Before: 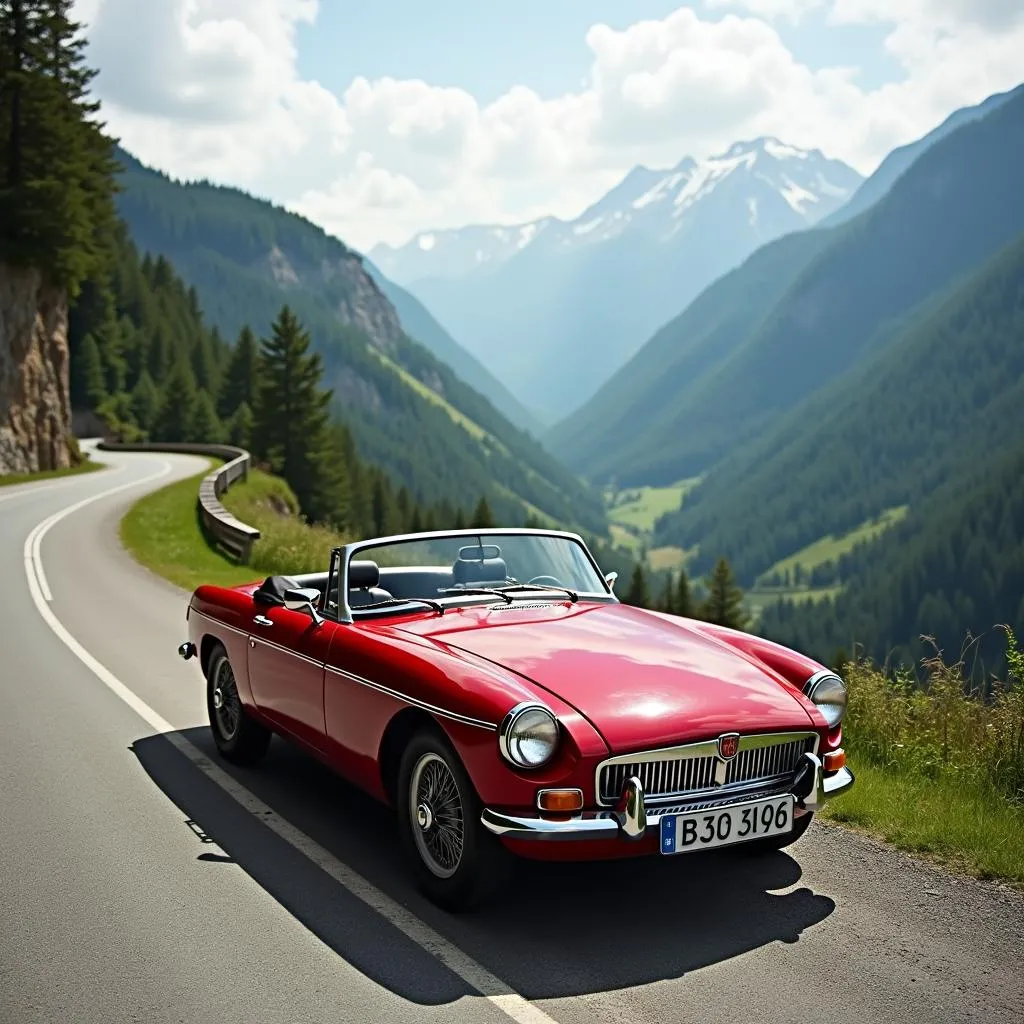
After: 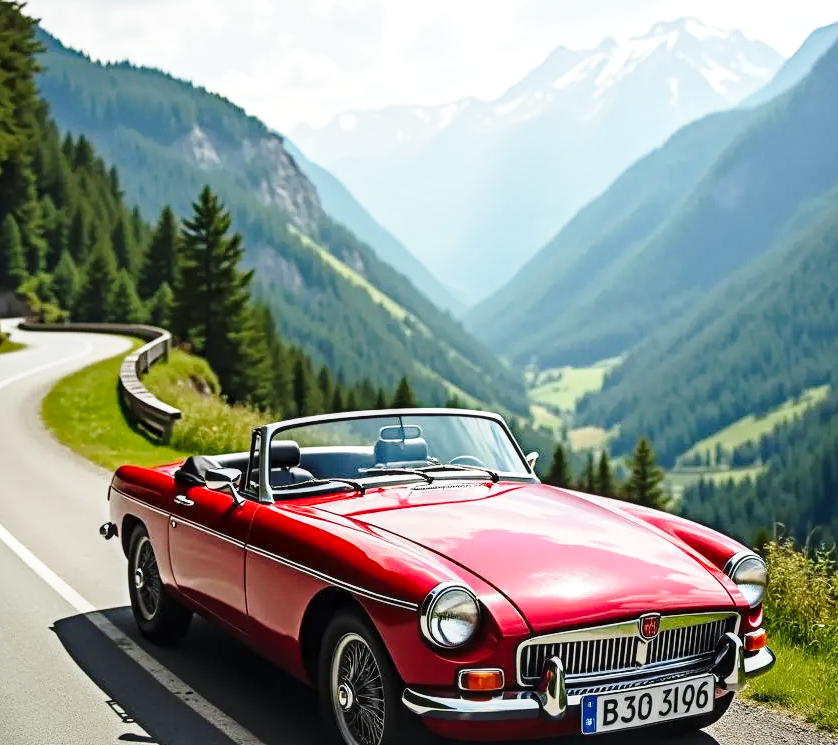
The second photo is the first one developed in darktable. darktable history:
crop: left 7.766%, top 11.776%, right 10.332%, bottom 15.46%
local contrast: detail 130%
base curve: curves: ch0 [(0, 0) (0.028, 0.03) (0.121, 0.232) (0.46, 0.748) (0.859, 0.968) (1, 1)], preserve colors none
